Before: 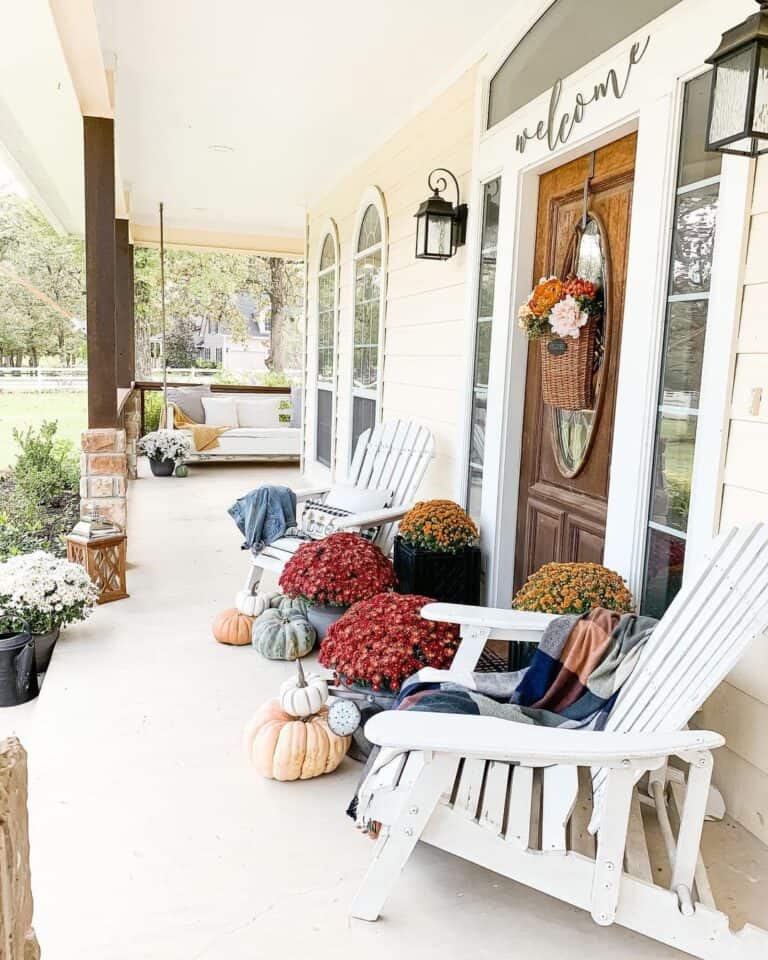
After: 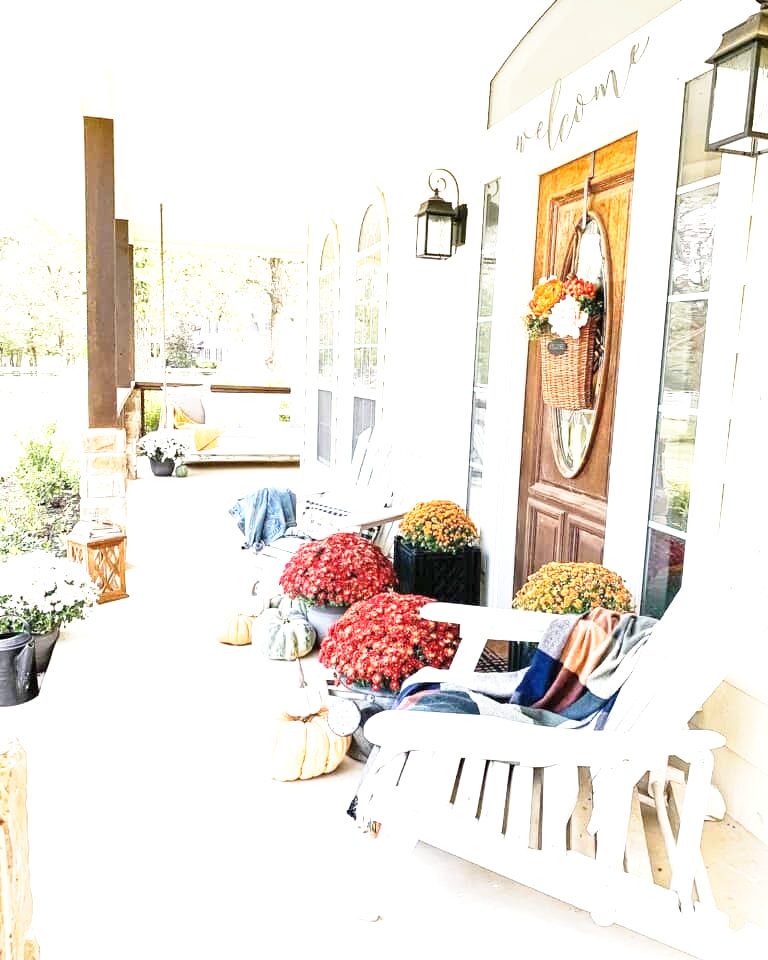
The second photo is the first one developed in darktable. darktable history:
base curve: curves: ch0 [(0, 0) (0.579, 0.807) (1, 1)], preserve colors none
exposure: exposure 1 EV, compensate highlight preservation false
